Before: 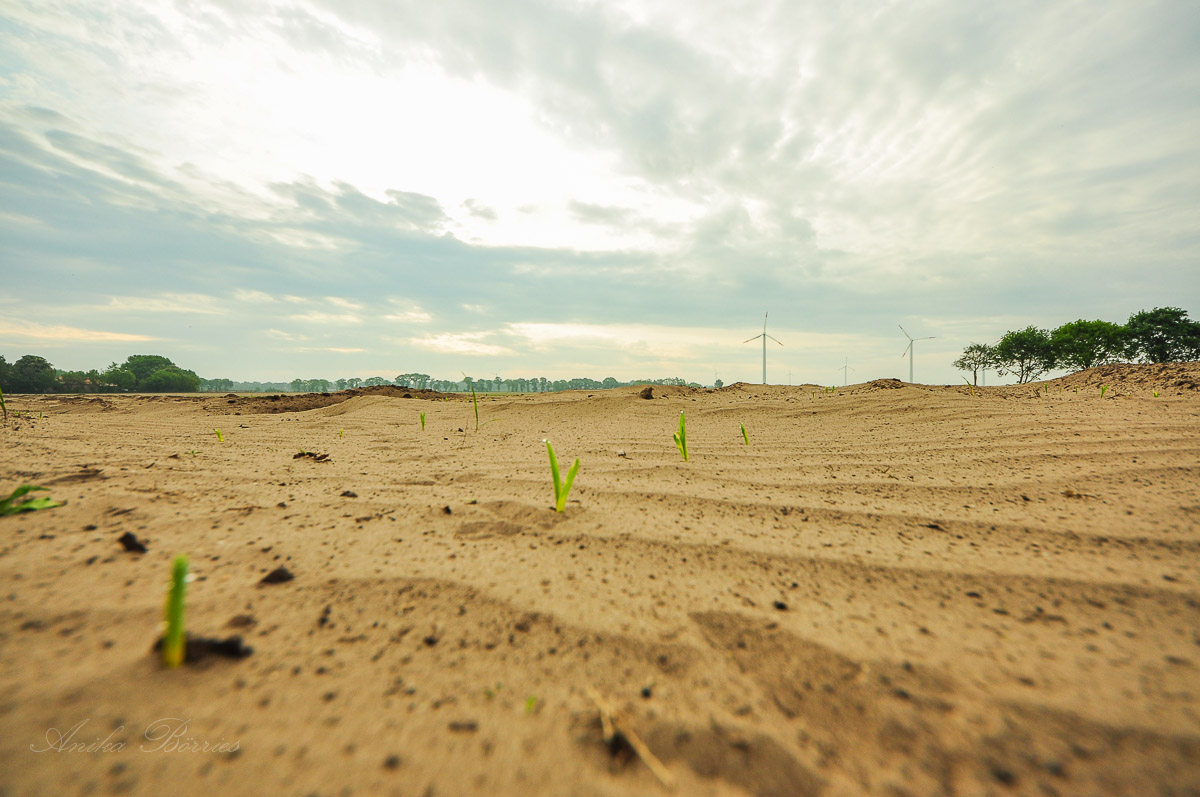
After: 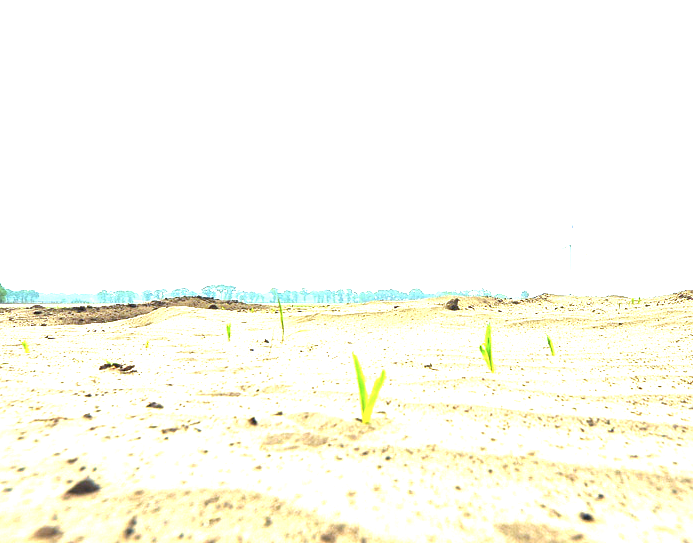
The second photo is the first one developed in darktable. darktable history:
crop: left 16.202%, top 11.208%, right 26.045%, bottom 20.557%
exposure: black level correction 0, exposure 2.138 EV, compensate exposure bias true, compensate highlight preservation false
white balance: red 0.871, blue 1.249
color correction: highlights a* -0.137, highlights b* -5.91, shadows a* -0.137, shadows b* -0.137
